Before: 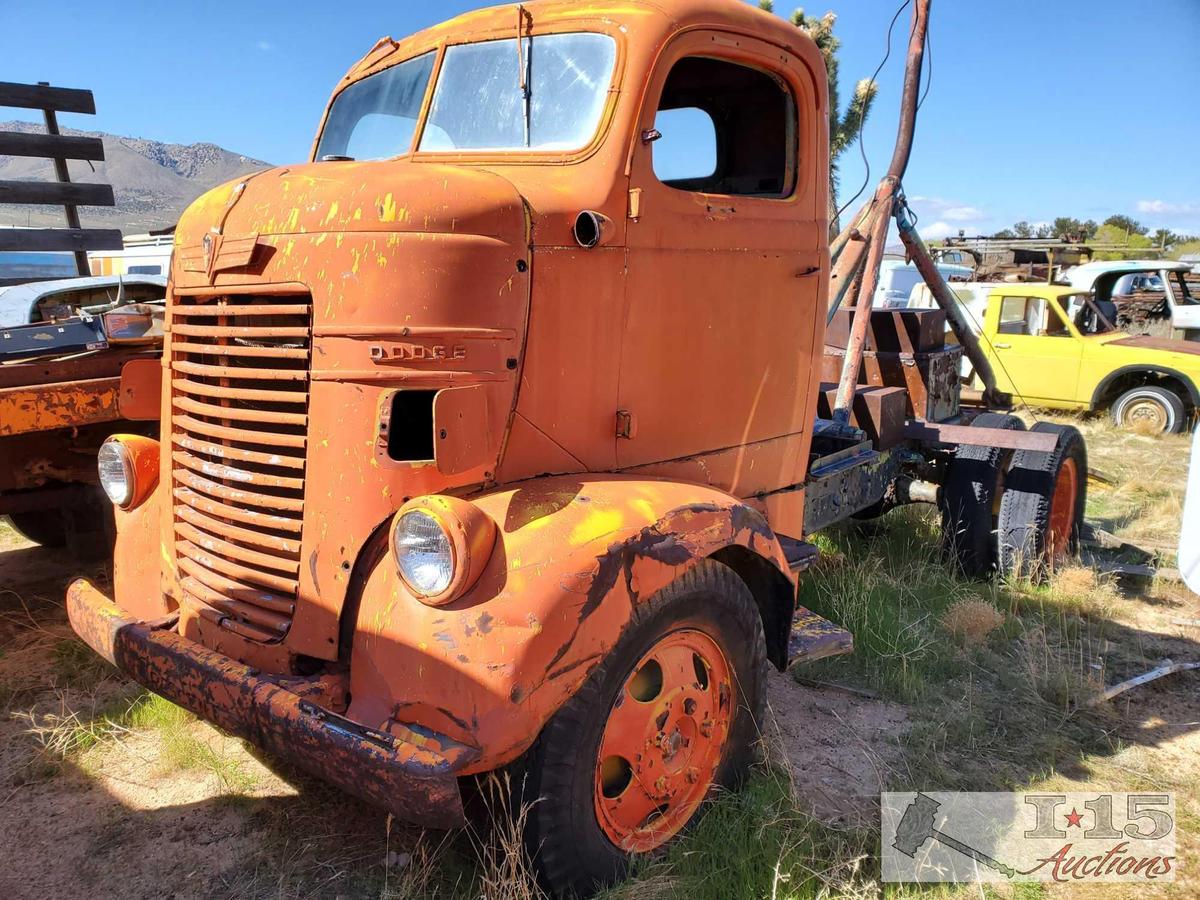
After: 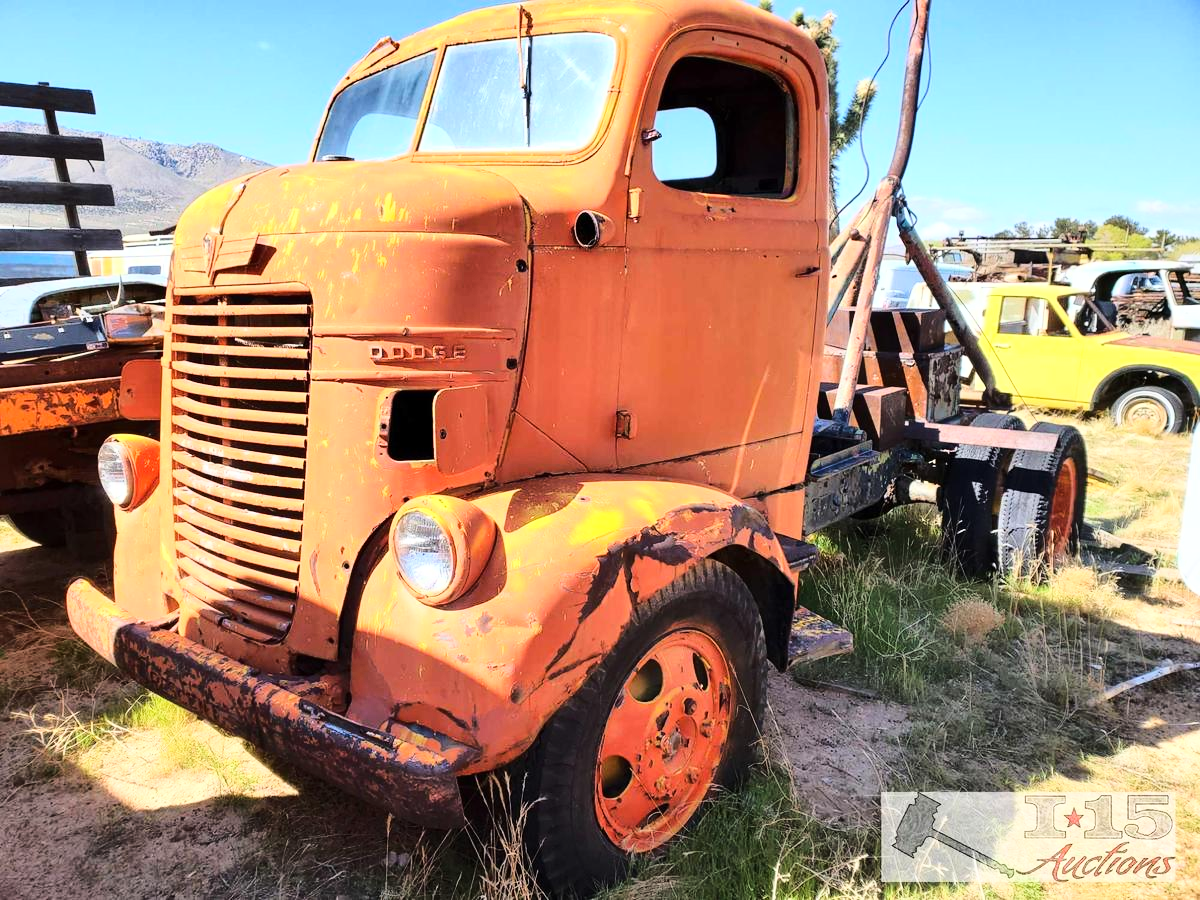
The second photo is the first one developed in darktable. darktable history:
base curve: curves: ch0 [(0, 0) (0.036, 0.037) (0.121, 0.228) (0.46, 0.76) (0.859, 0.983) (1, 1)]
